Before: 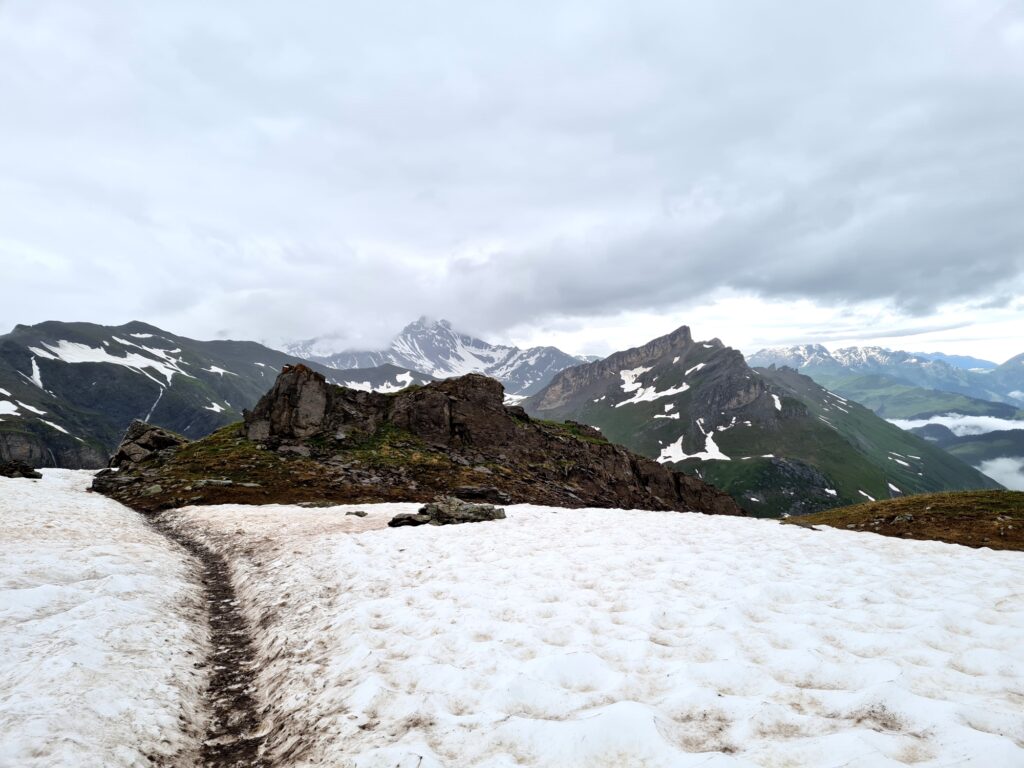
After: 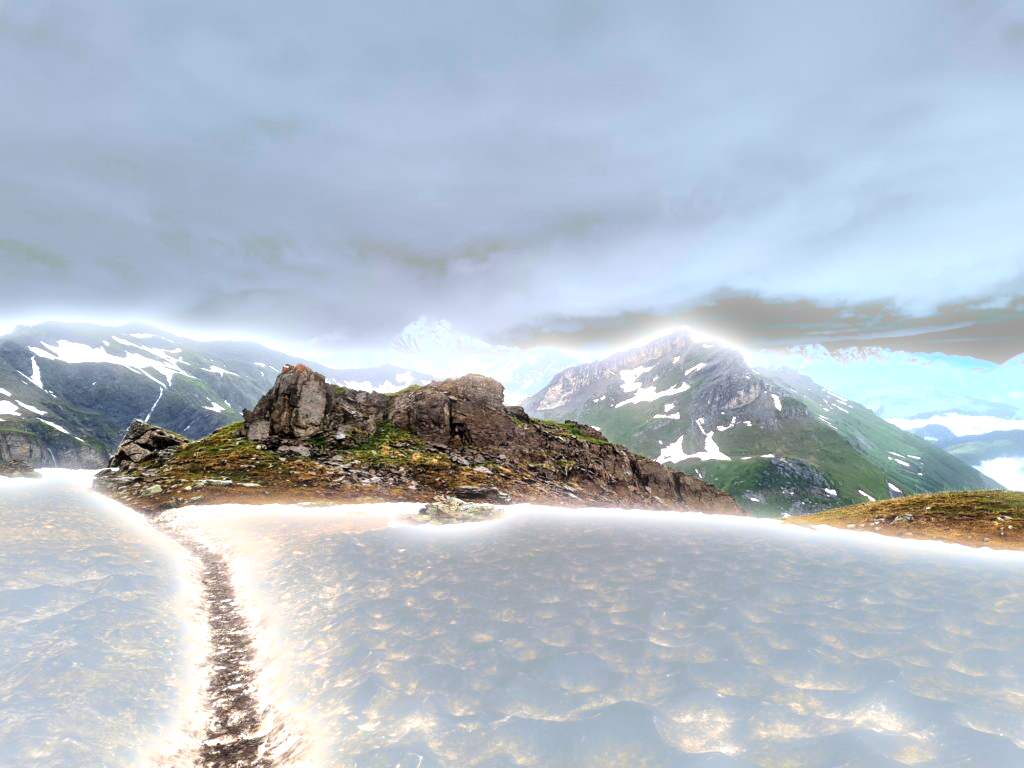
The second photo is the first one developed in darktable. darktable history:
exposure: black level correction 0.001, exposure 1.822 EV, compensate exposure bias true, compensate highlight preservation false
bloom: size 3%, threshold 100%, strength 0%
